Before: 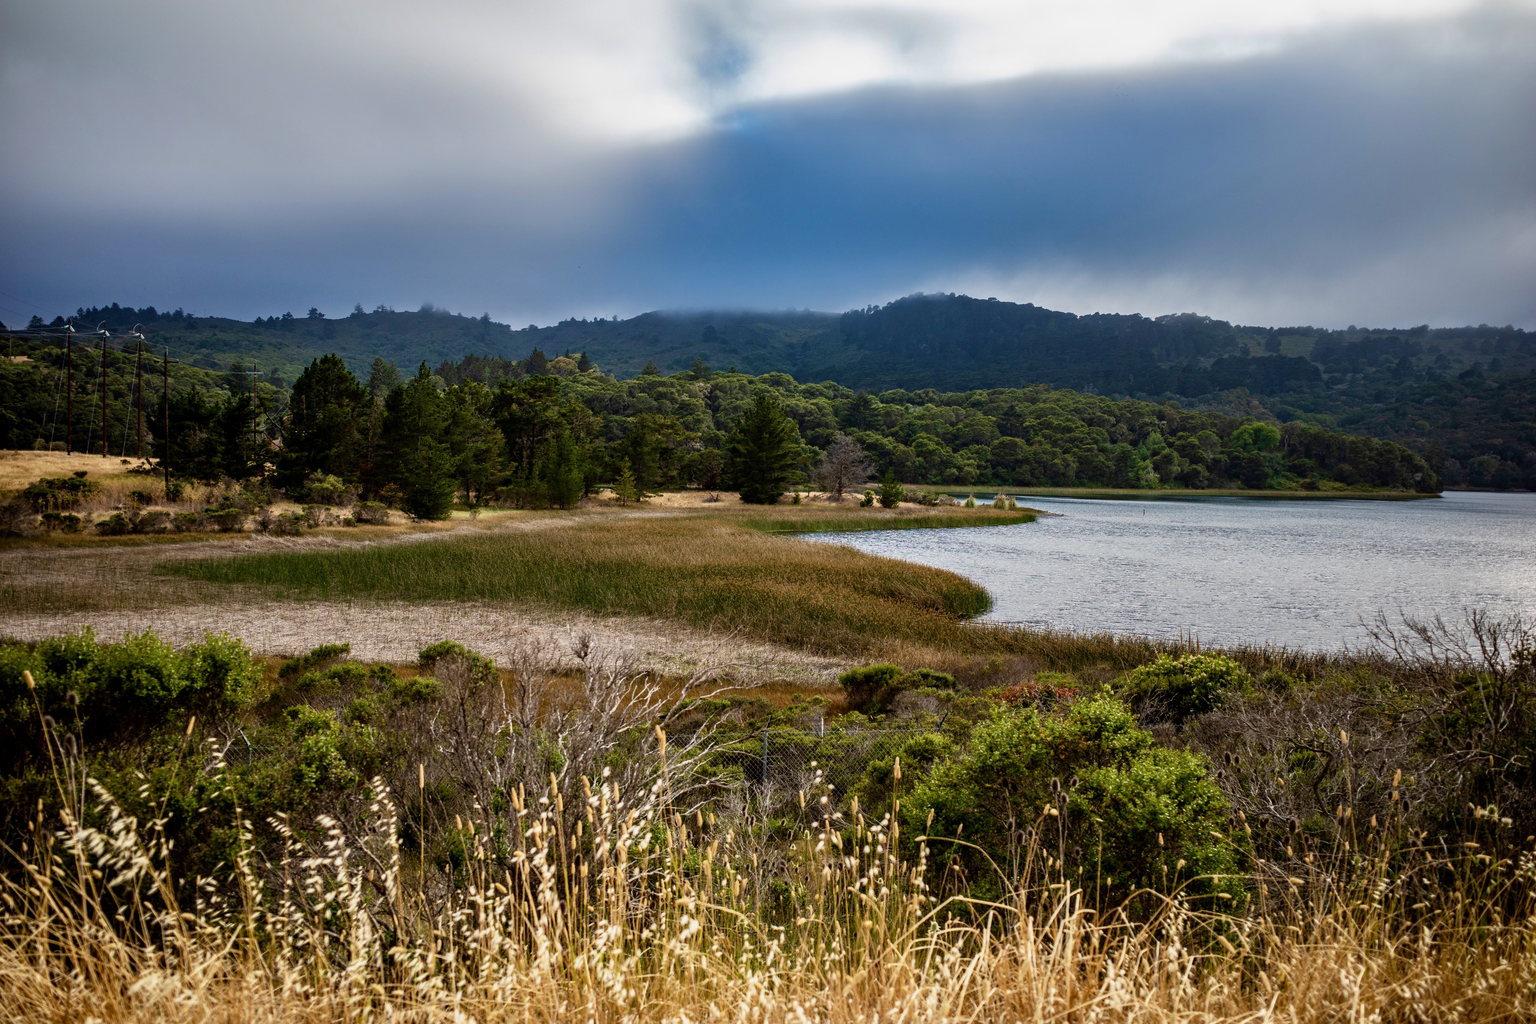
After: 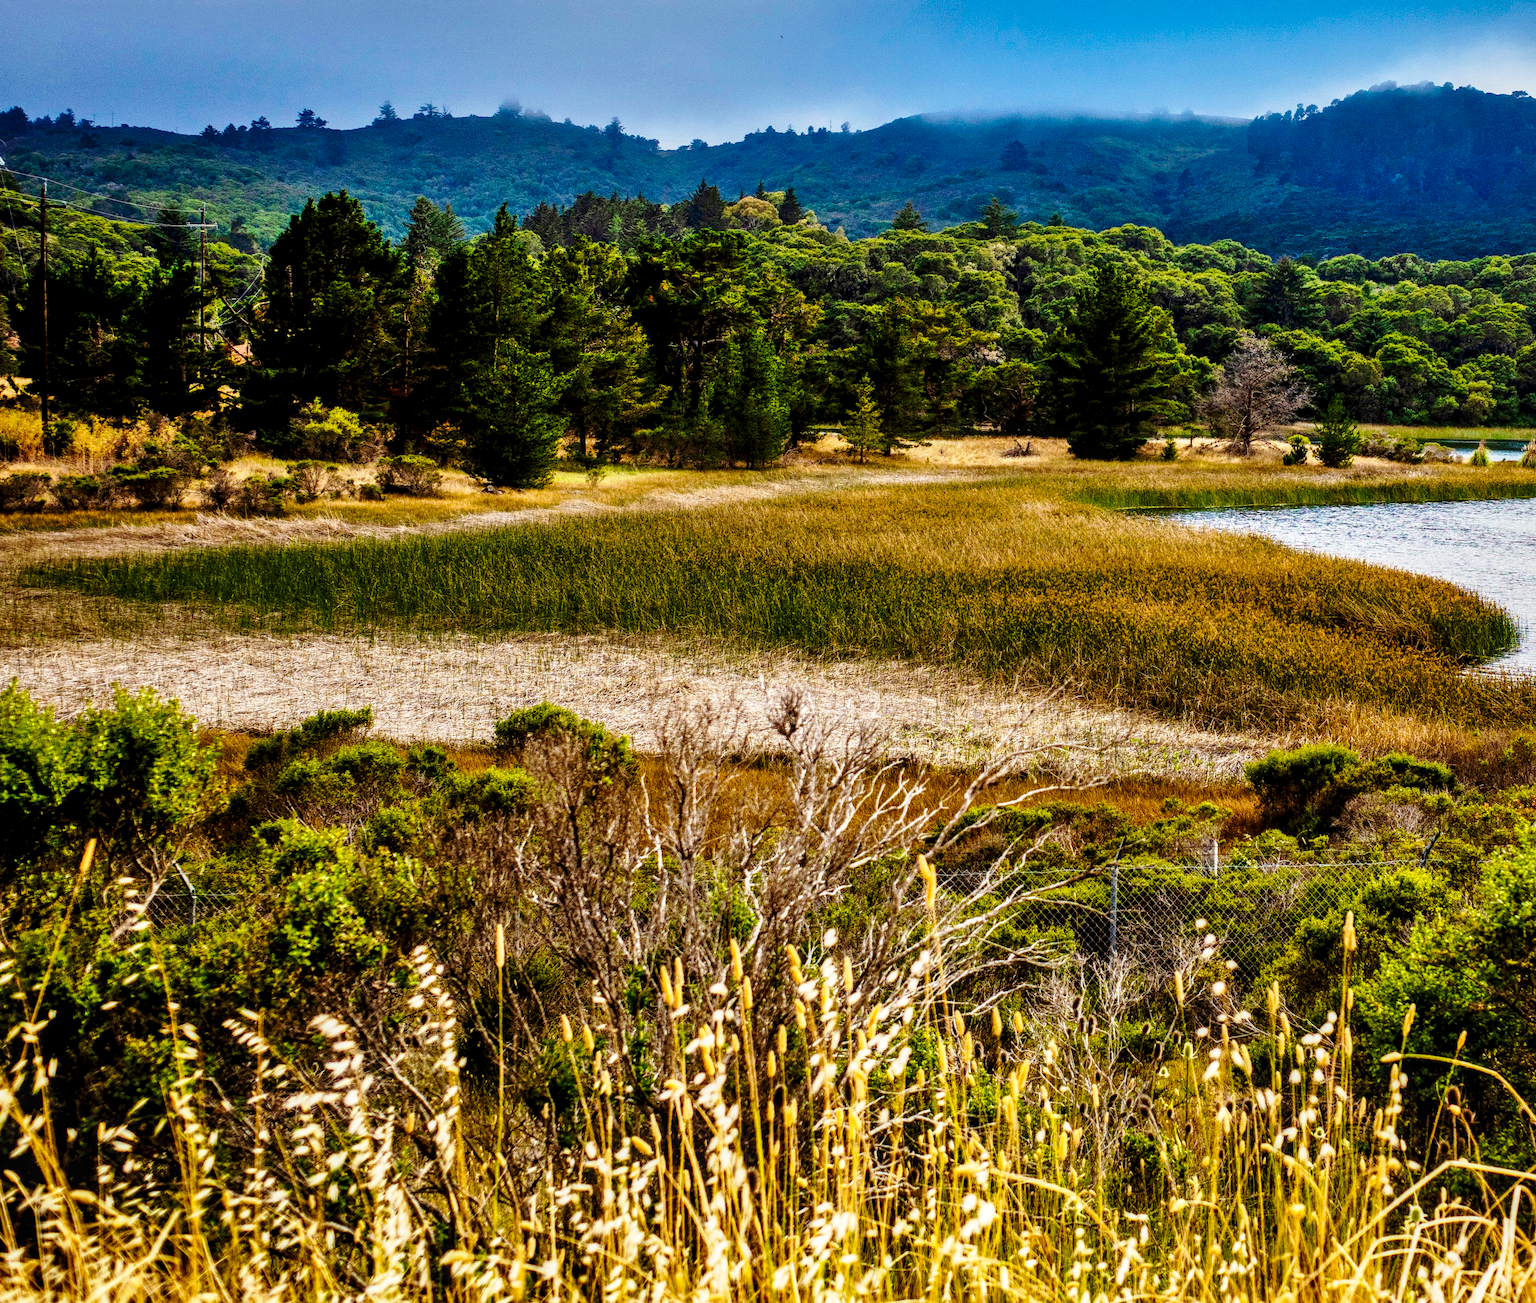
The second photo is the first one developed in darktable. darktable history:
shadows and highlights: low approximation 0.01, soften with gaussian
crop: left 9.238%, top 24.106%, right 34.773%, bottom 4.623%
local contrast: on, module defaults
base curve: curves: ch0 [(0, 0) (0.028, 0.03) (0.121, 0.232) (0.46, 0.748) (0.859, 0.968) (1, 1)], preserve colors none
color balance rgb: shadows lift › luminance -20.011%, perceptual saturation grading › global saturation 8.799%, global vibrance 41.731%
